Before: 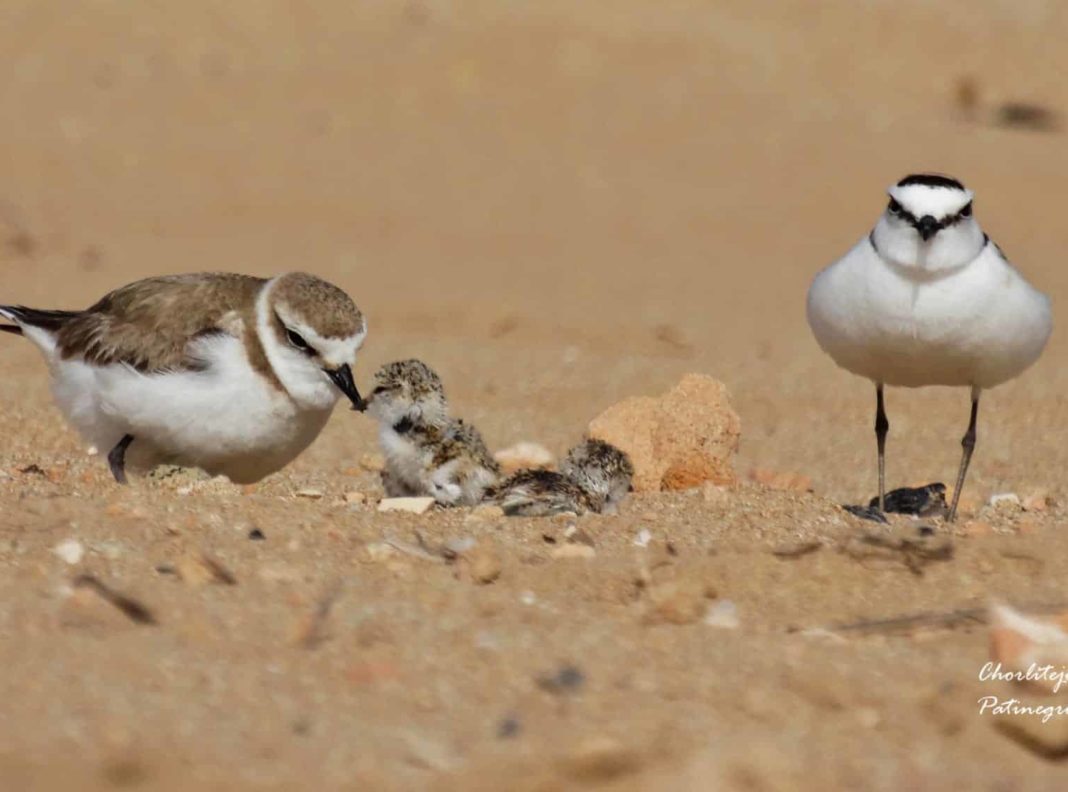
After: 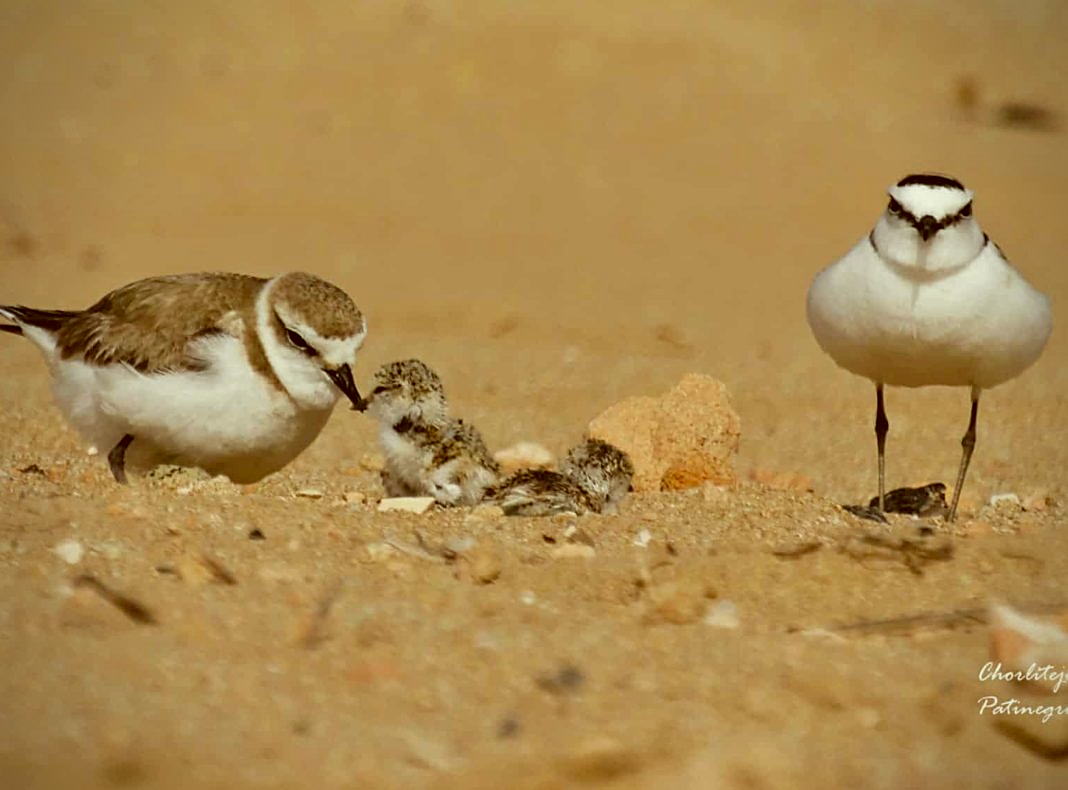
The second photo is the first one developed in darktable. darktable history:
vignetting: saturation 0, unbound false
crop: top 0.05%, bottom 0.098%
color correction: highlights a* -5.3, highlights b* 9.8, shadows a* 9.8, shadows b* 24.26
sharpen: on, module defaults
